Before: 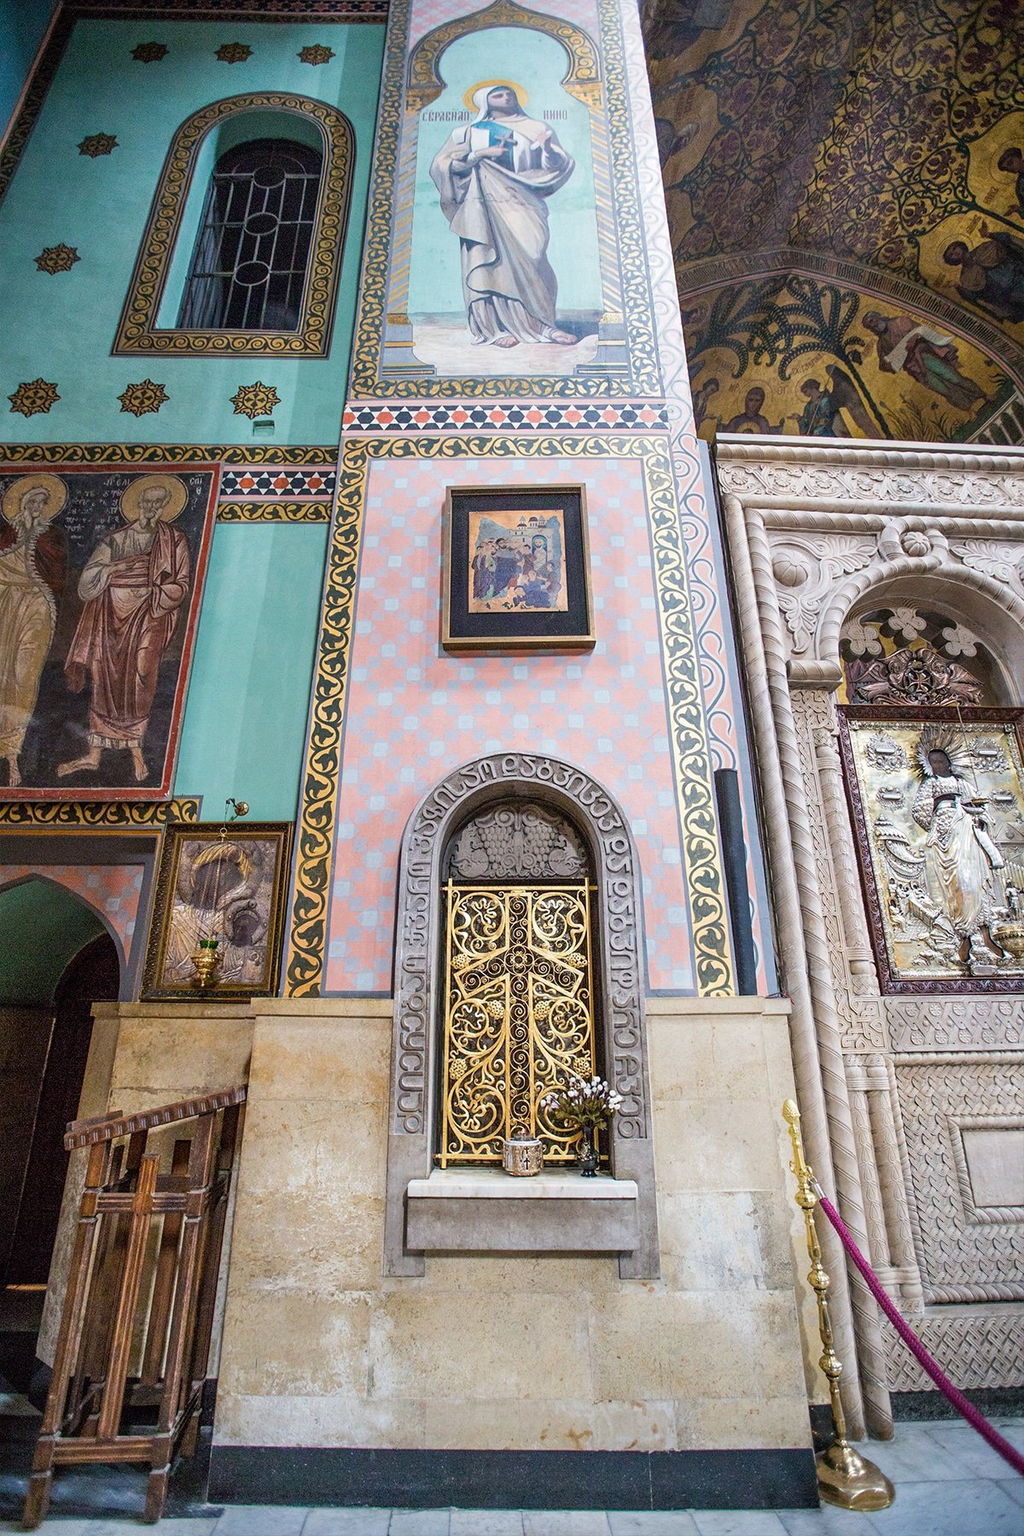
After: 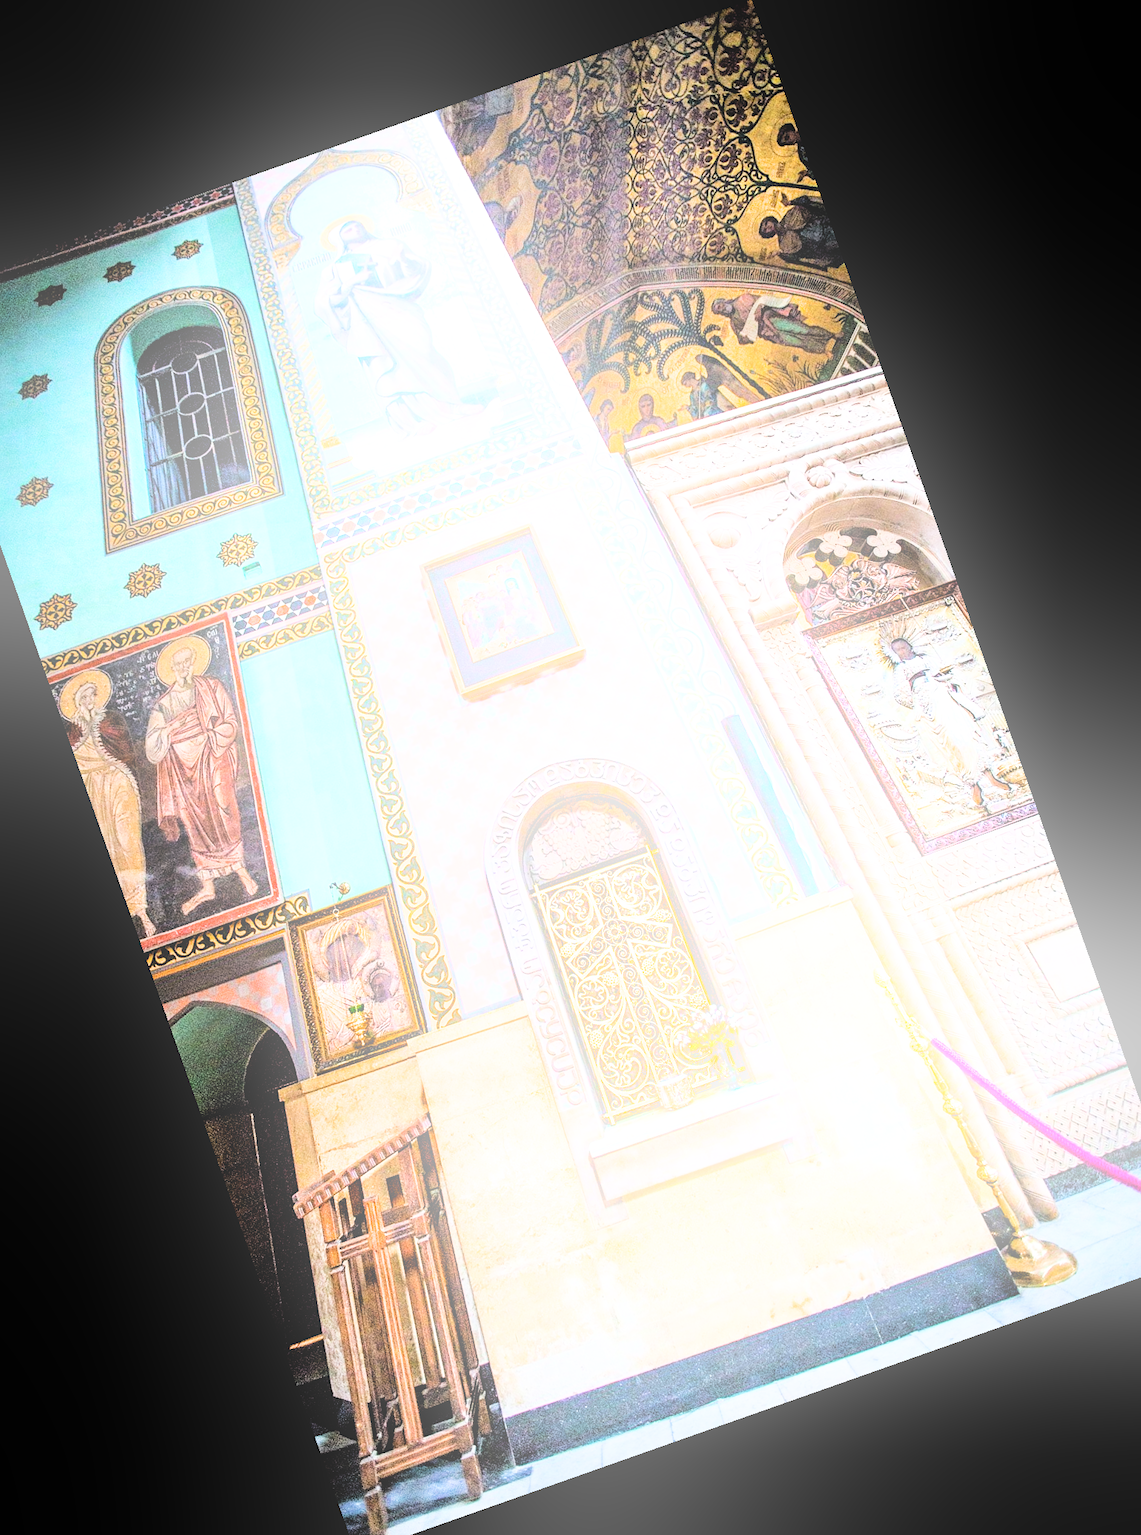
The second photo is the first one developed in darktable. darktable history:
exposure: black level correction 0.001, exposure 1.646 EV, compensate exposure bias true, compensate highlight preservation false
filmic rgb: black relative exposure -5 EV, hardness 2.88, contrast 1.4, highlights saturation mix -20%
crop and rotate: angle 19.43°, left 6.812%, right 4.125%, bottom 1.087%
tone equalizer: -8 EV -0.417 EV, -7 EV -0.389 EV, -6 EV -0.333 EV, -5 EV -0.222 EV, -3 EV 0.222 EV, -2 EV 0.333 EV, -1 EV 0.389 EV, +0 EV 0.417 EV, edges refinement/feathering 500, mask exposure compensation -1.57 EV, preserve details no
bloom: size 40%
